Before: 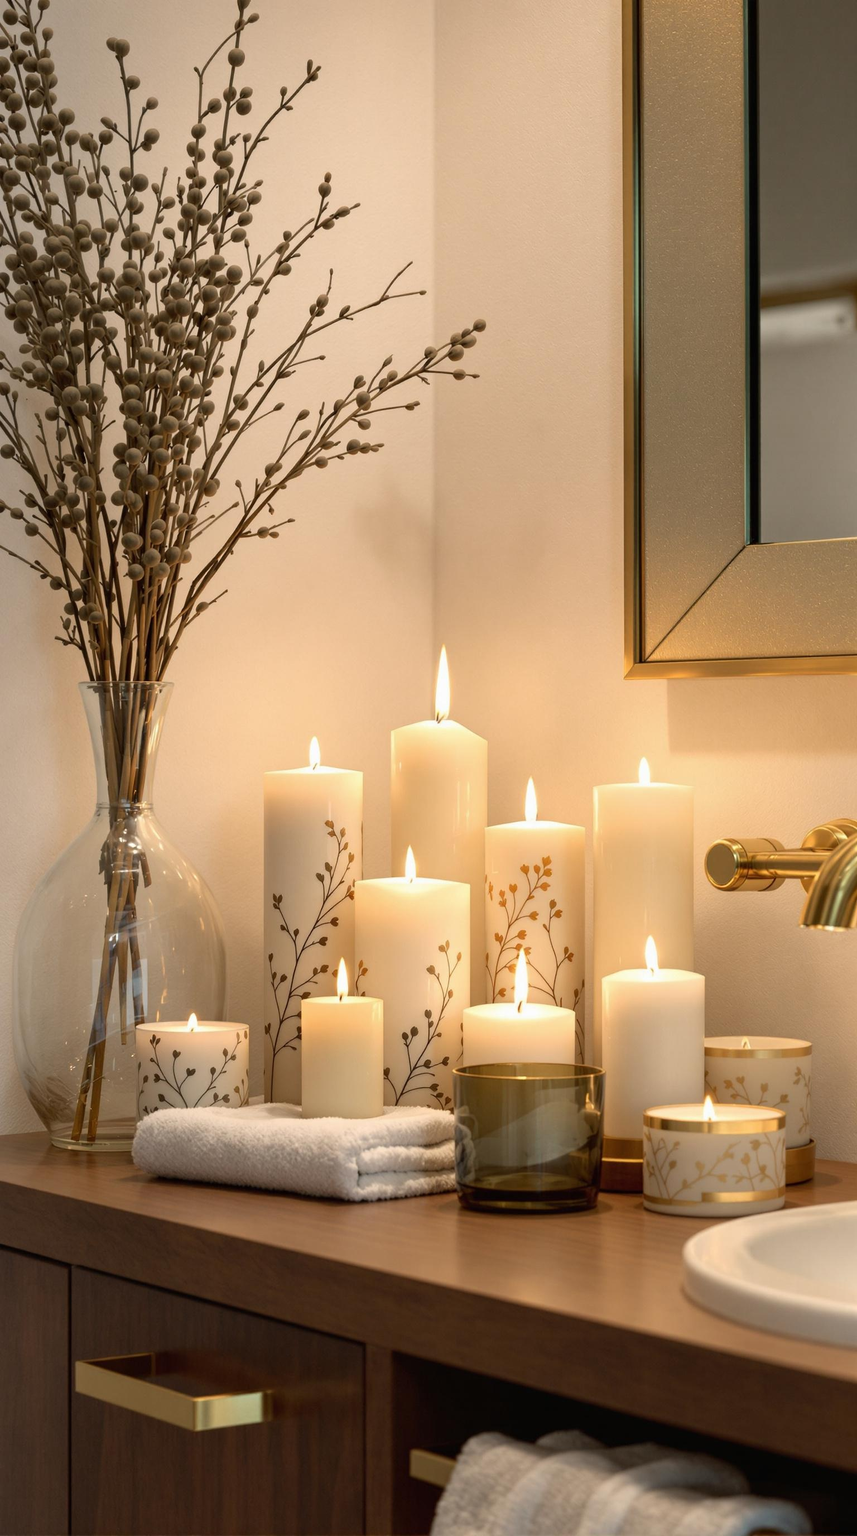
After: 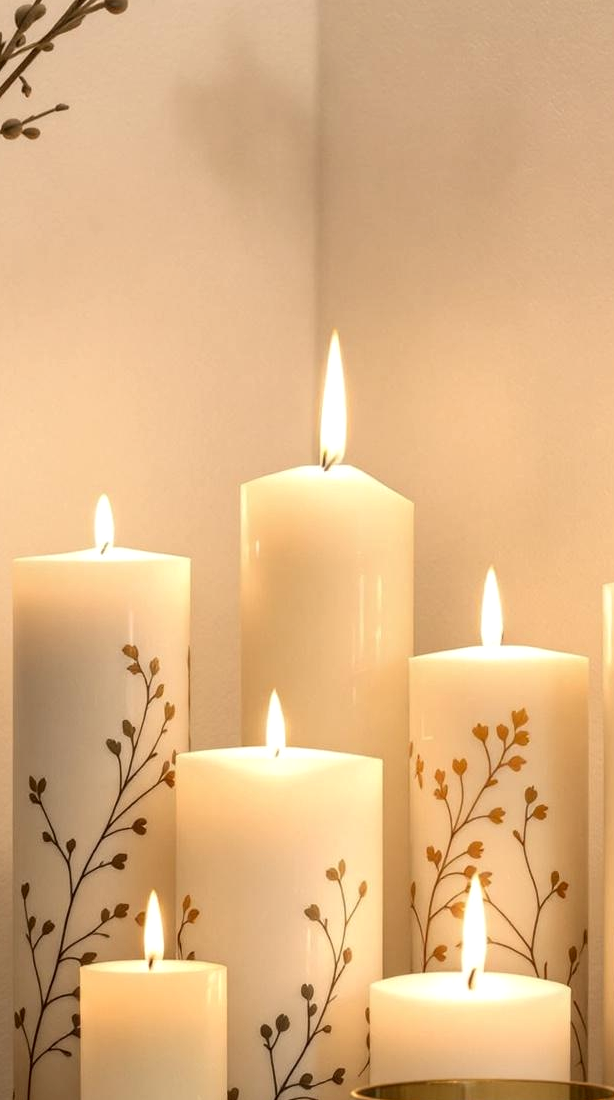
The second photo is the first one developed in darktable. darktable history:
crop: left 30%, top 30%, right 30%, bottom 30%
local contrast: on, module defaults
